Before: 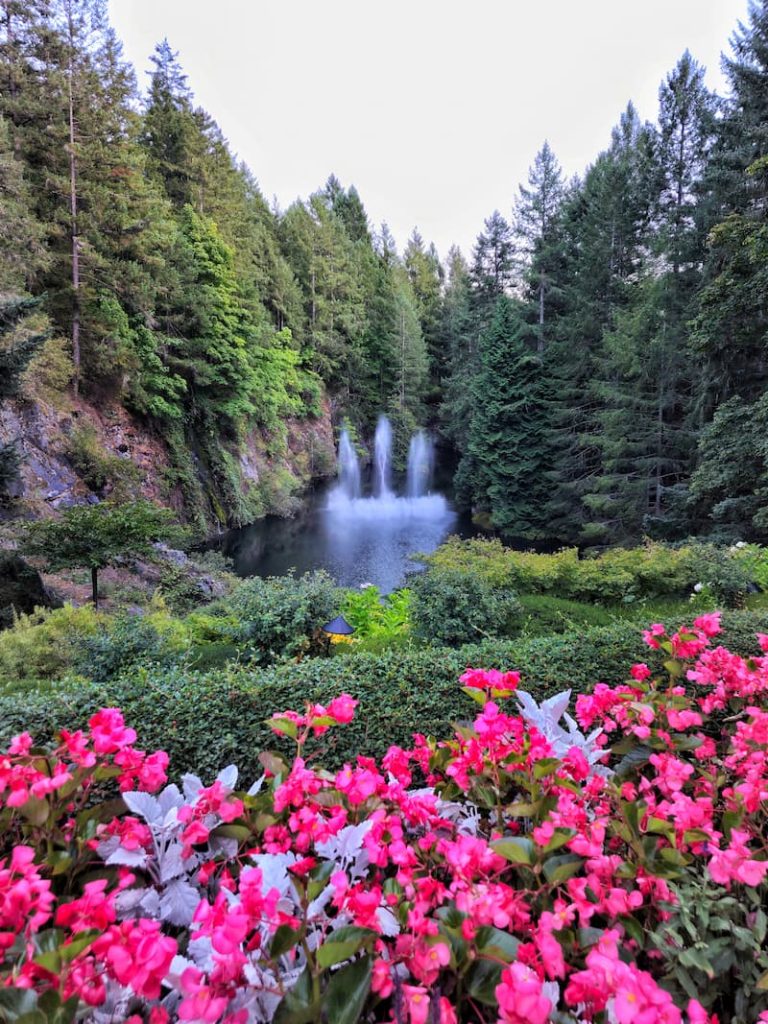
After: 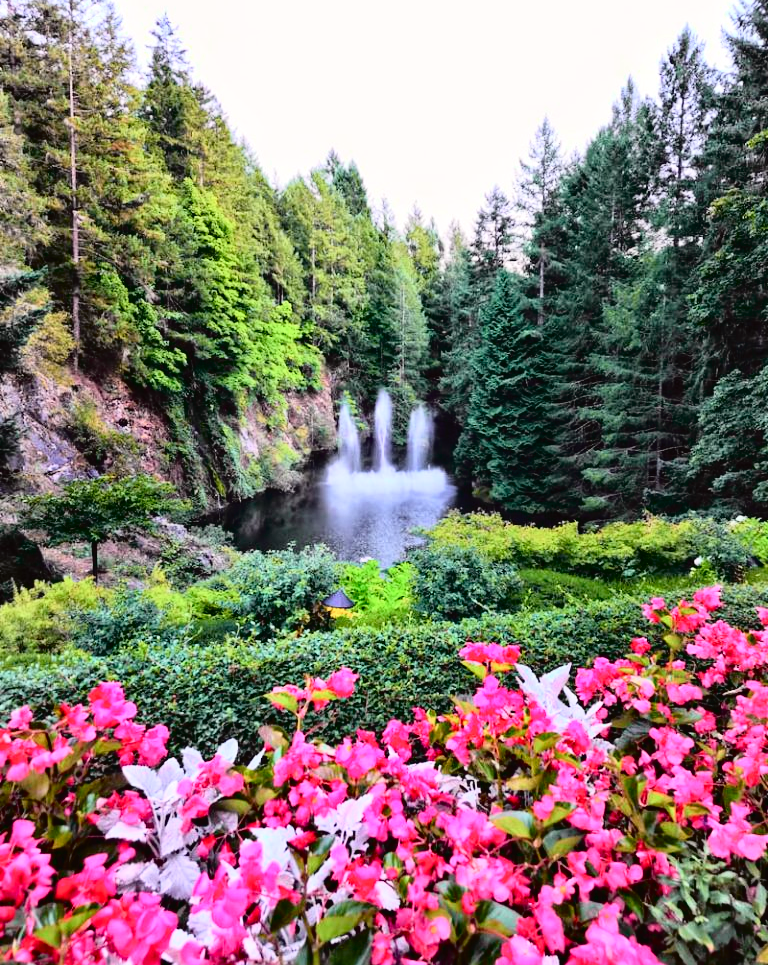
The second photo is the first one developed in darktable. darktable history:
tone equalizer: edges refinement/feathering 500, mask exposure compensation -1.57 EV, preserve details no
tone curve: curves: ch0 [(0, 0.022) (0.177, 0.086) (0.392, 0.438) (0.704, 0.844) (0.858, 0.938) (1, 0.981)]; ch1 [(0, 0) (0.402, 0.36) (0.476, 0.456) (0.498, 0.501) (0.518, 0.521) (0.58, 0.598) (0.619, 0.65) (0.692, 0.737) (1, 1)]; ch2 [(0, 0) (0.415, 0.438) (0.483, 0.499) (0.503, 0.507) (0.526, 0.537) (0.563, 0.624) (0.626, 0.714) (0.699, 0.753) (0.997, 0.858)], color space Lab, independent channels, preserve colors none
crop and rotate: top 2.542%, bottom 3.177%
exposure: black level correction 0.001, exposure 0.297 EV, compensate exposure bias true, compensate highlight preservation false
